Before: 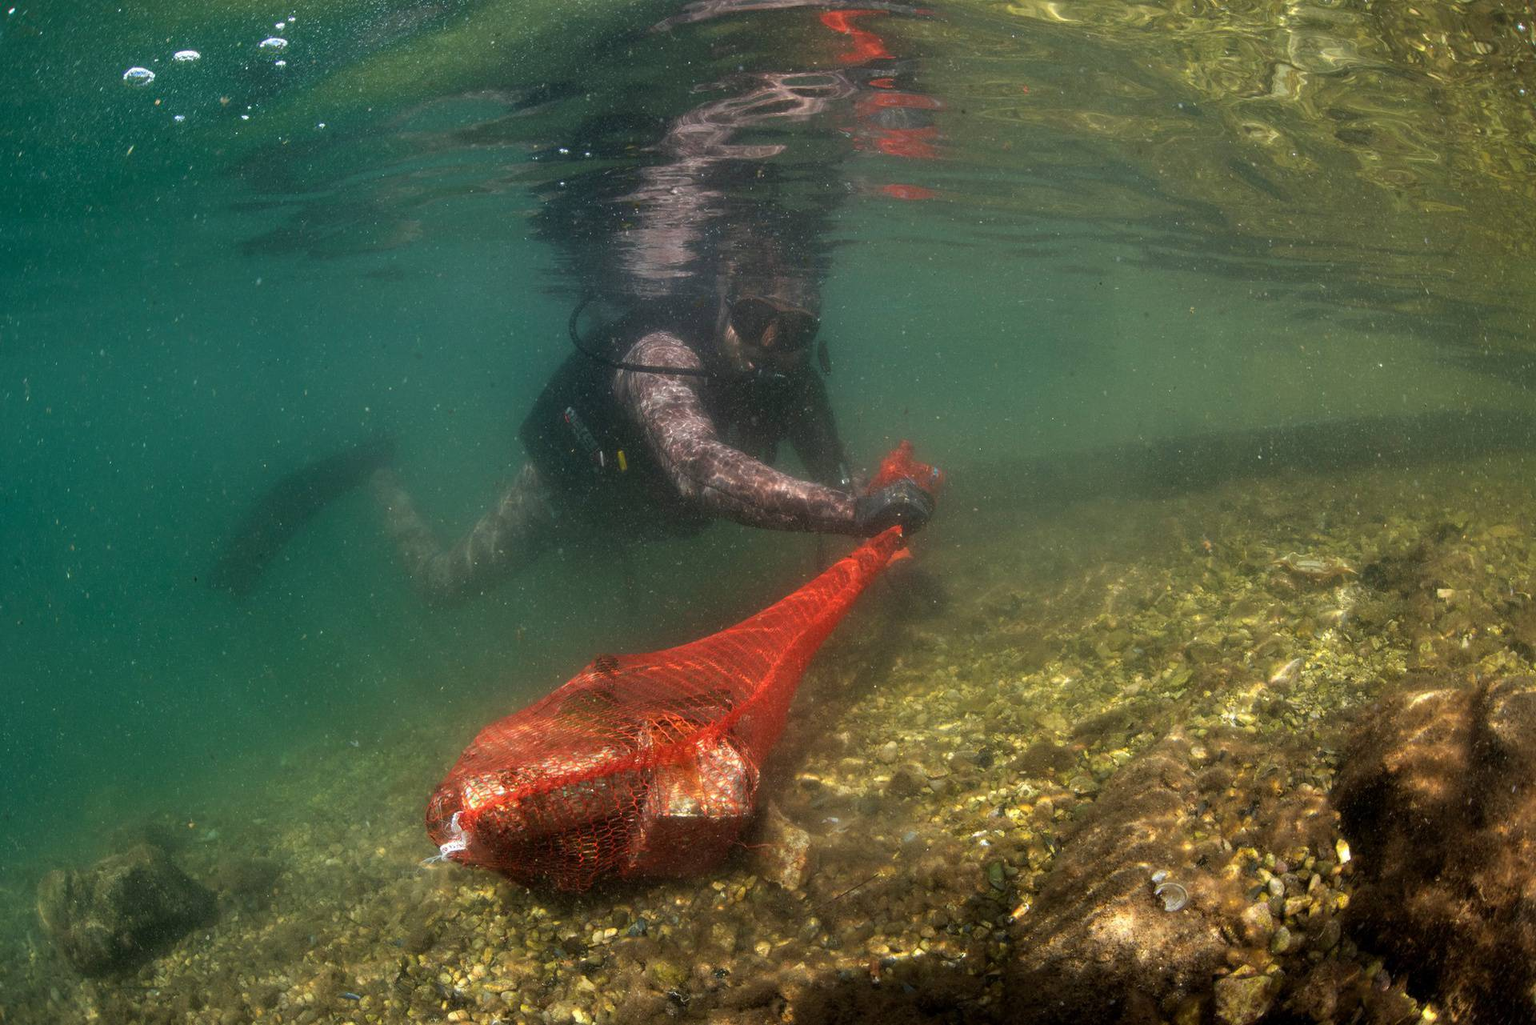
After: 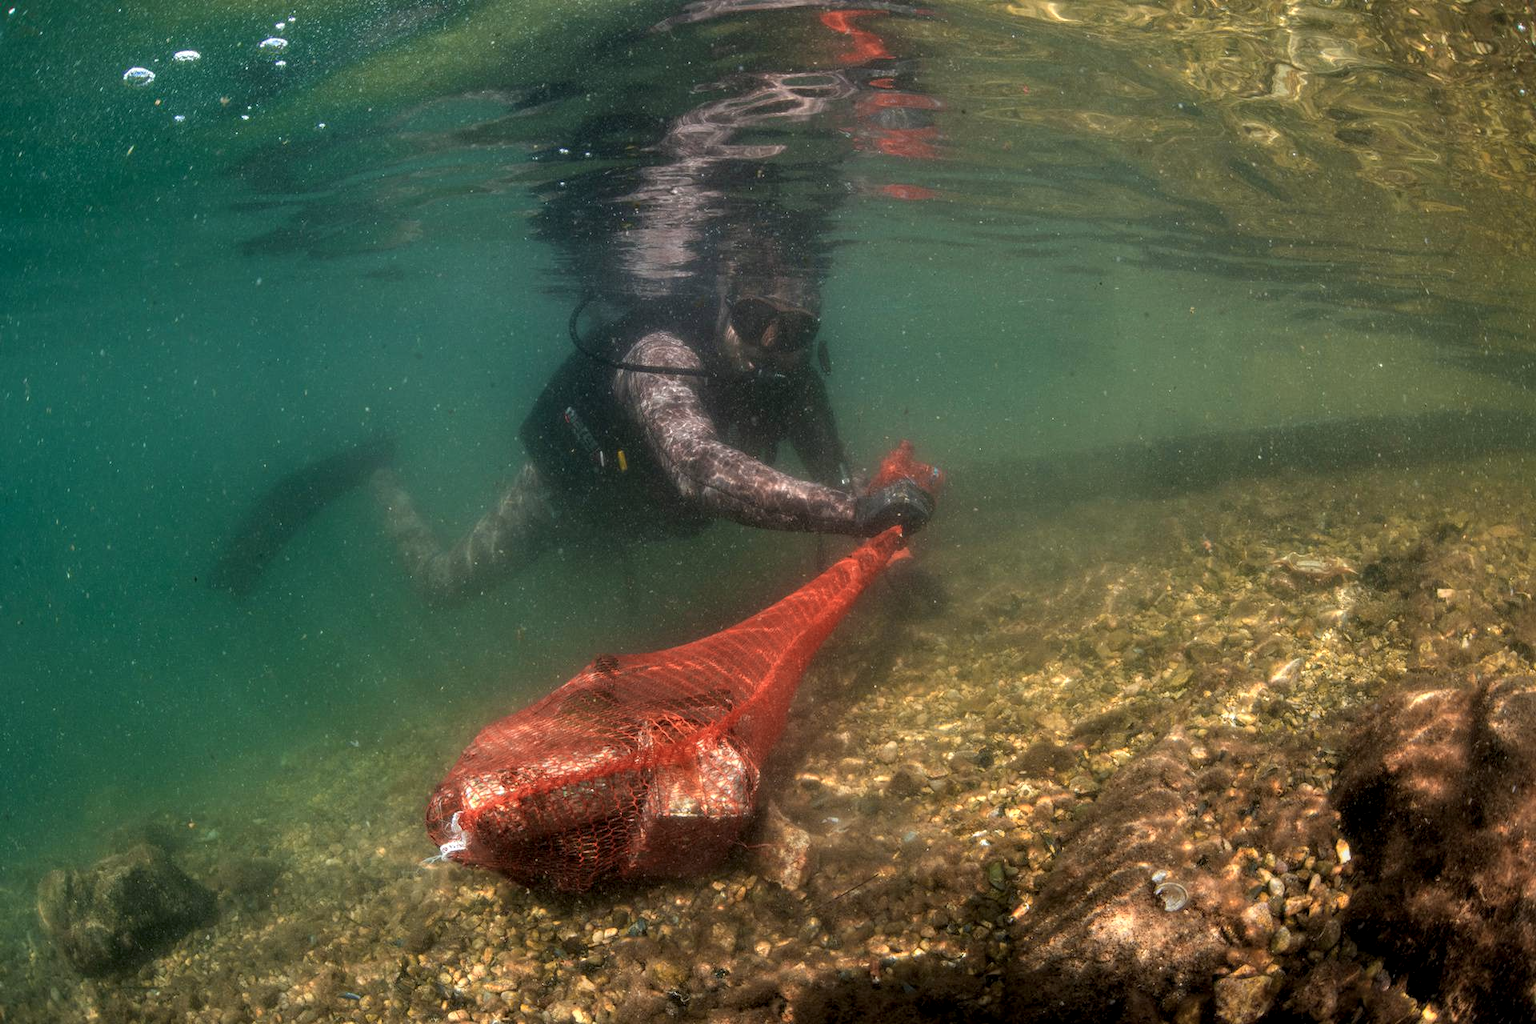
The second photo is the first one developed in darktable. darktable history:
local contrast: on, module defaults
color zones: curves: ch1 [(0, 0.455) (0.063, 0.455) (0.286, 0.495) (0.429, 0.5) (0.571, 0.5) (0.714, 0.5) (0.857, 0.5) (1, 0.455)]; ch2 [(0, 0.532) (0.063, 0.521) (0.233, 0.447) (0.429, 0.489) (0.571, 0.5) (0.714, 0.5) (0.857, 0.5) (1, 0.532)], mix 38.85%
